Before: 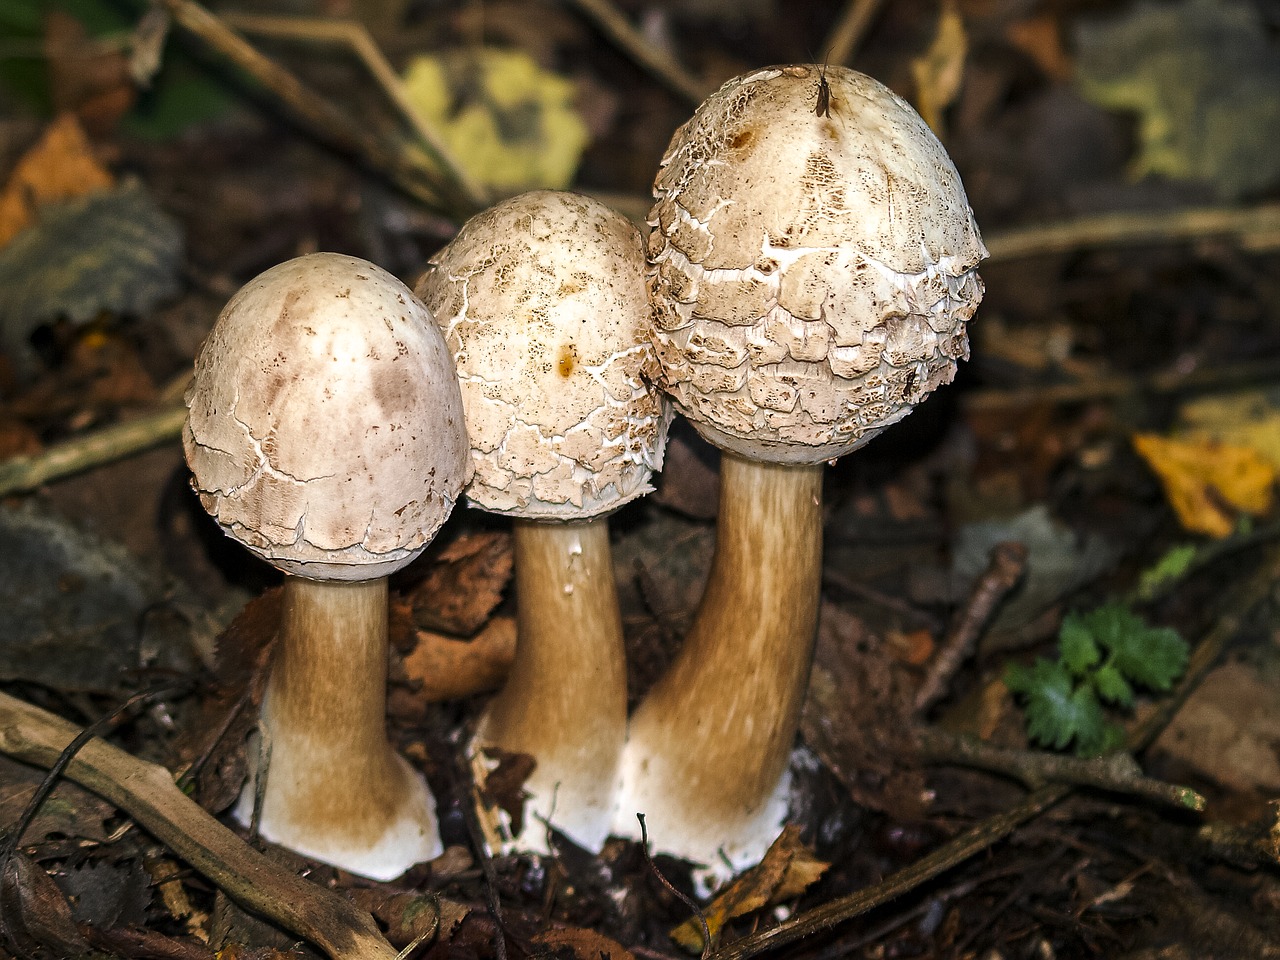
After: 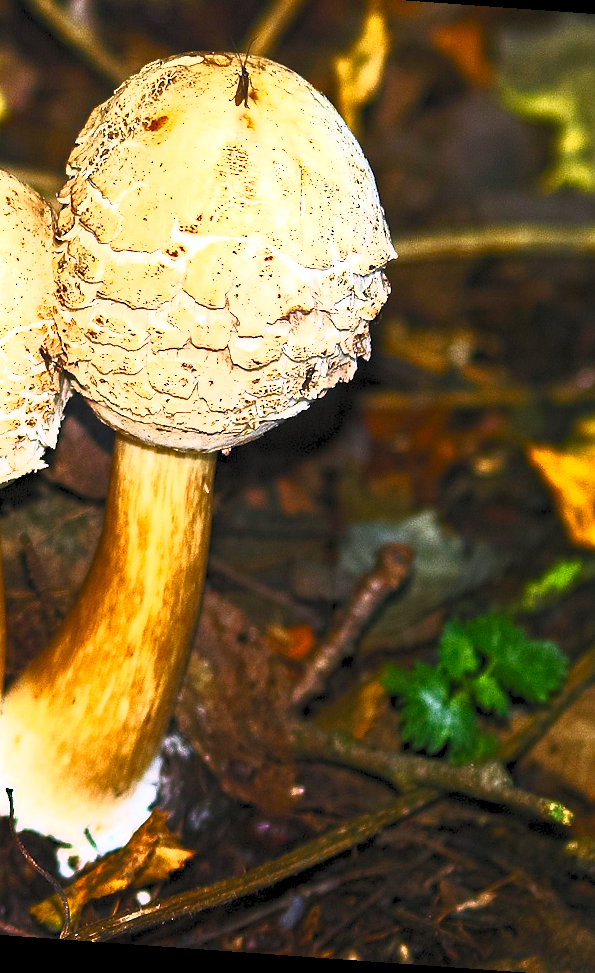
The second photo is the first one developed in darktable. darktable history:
contrast brightness saturation: contrast 1, brightness 1, saturation 1
rotate and perspective: rotation 4.1°, automatic cropping off
crop: left 47.628%, top 6.643%, right 7.874%
haze removal: compatibility mode true, adaptive false
exposure: exposure -0.048 EV, compensate highlight preservation false
